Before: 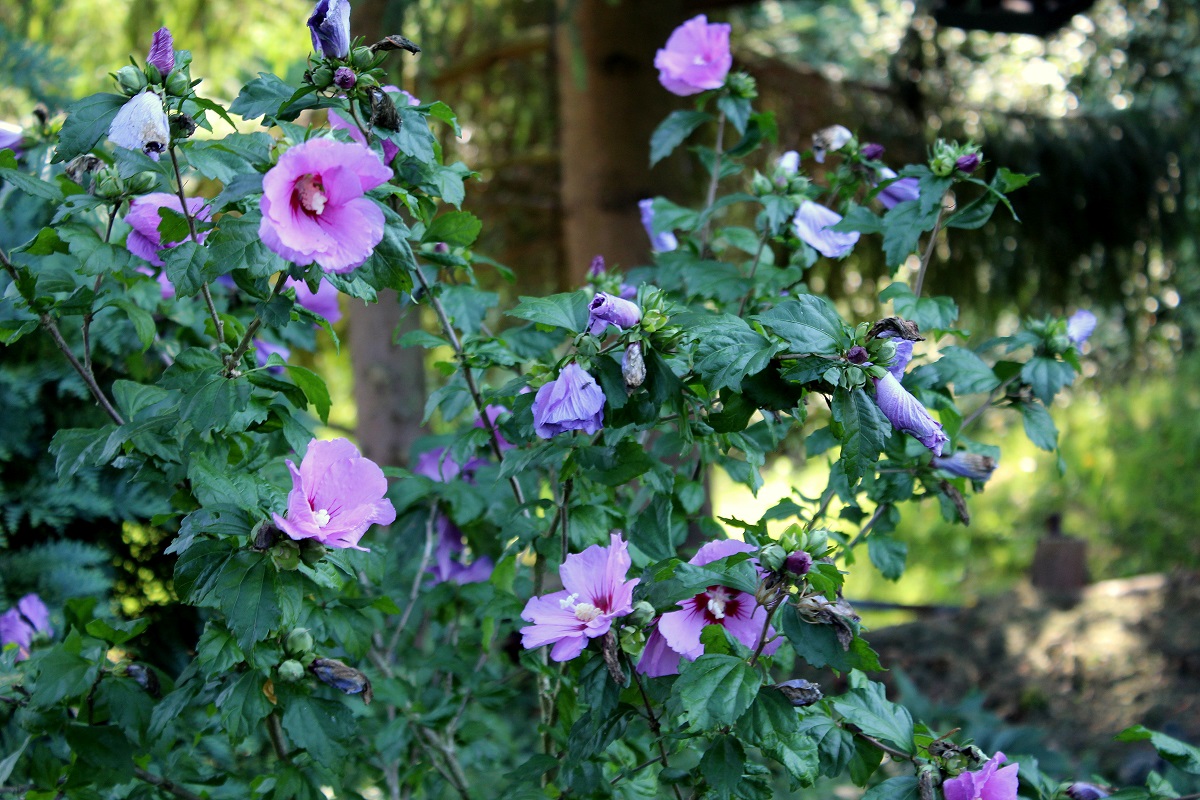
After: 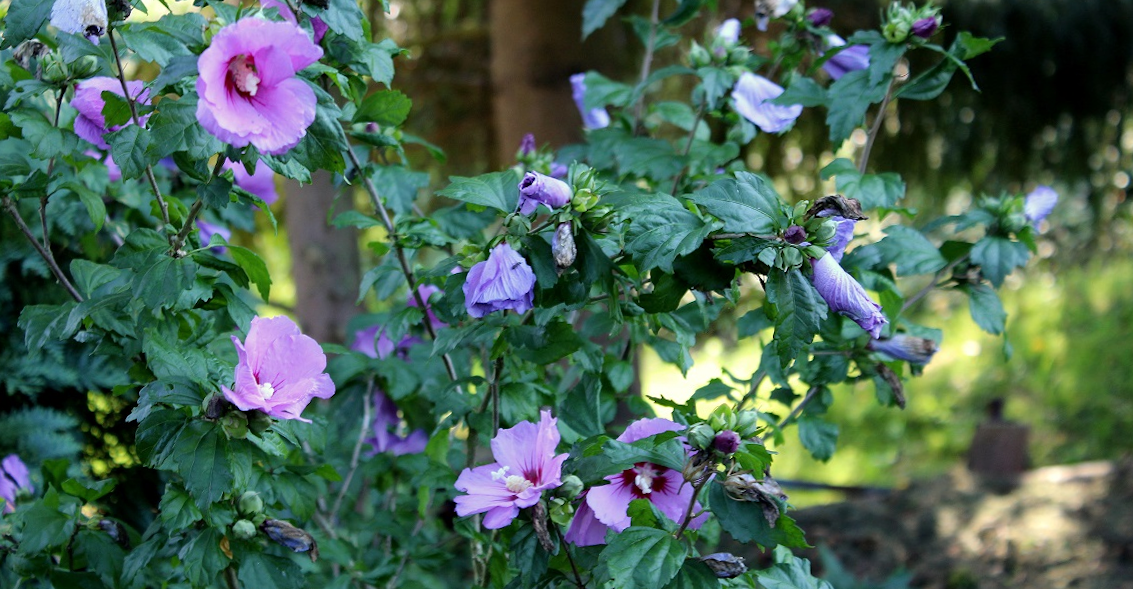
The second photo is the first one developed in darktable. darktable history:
crop and rotate: top 15.774%, bottom 5.506%
rotate and perspective: rotation 0.062°, lens shift (vertical) 0.115, lens shift (horizontal) -0.133, crop left 0.047, crop right 0.94, crop top 0.061, crop bottom 0.94
